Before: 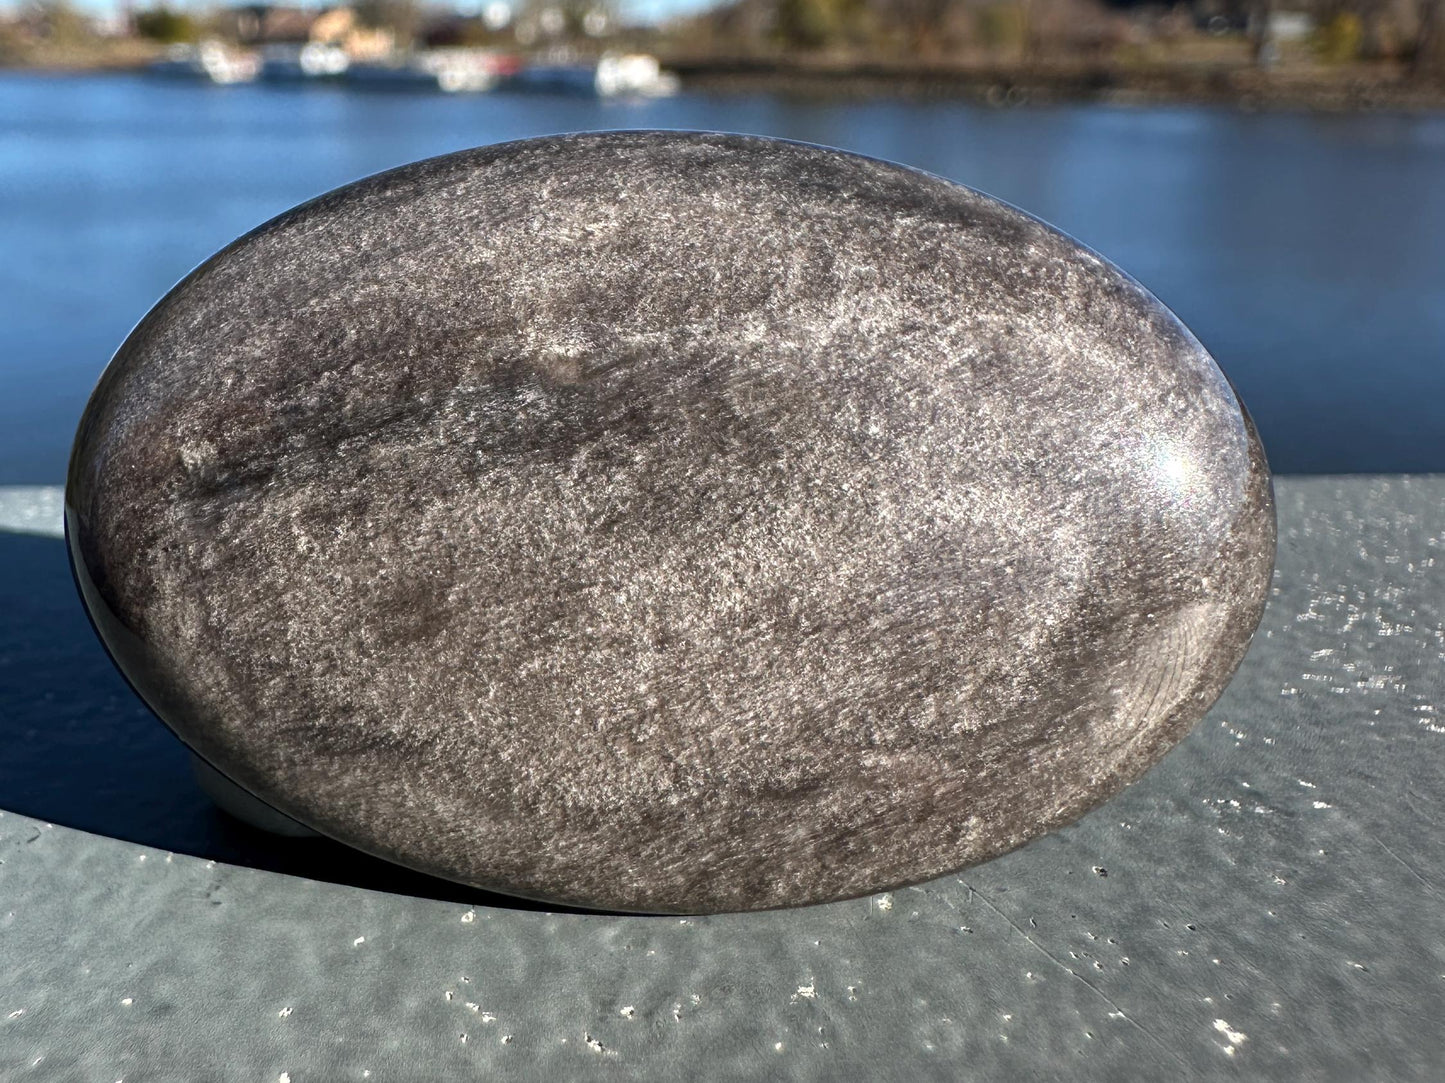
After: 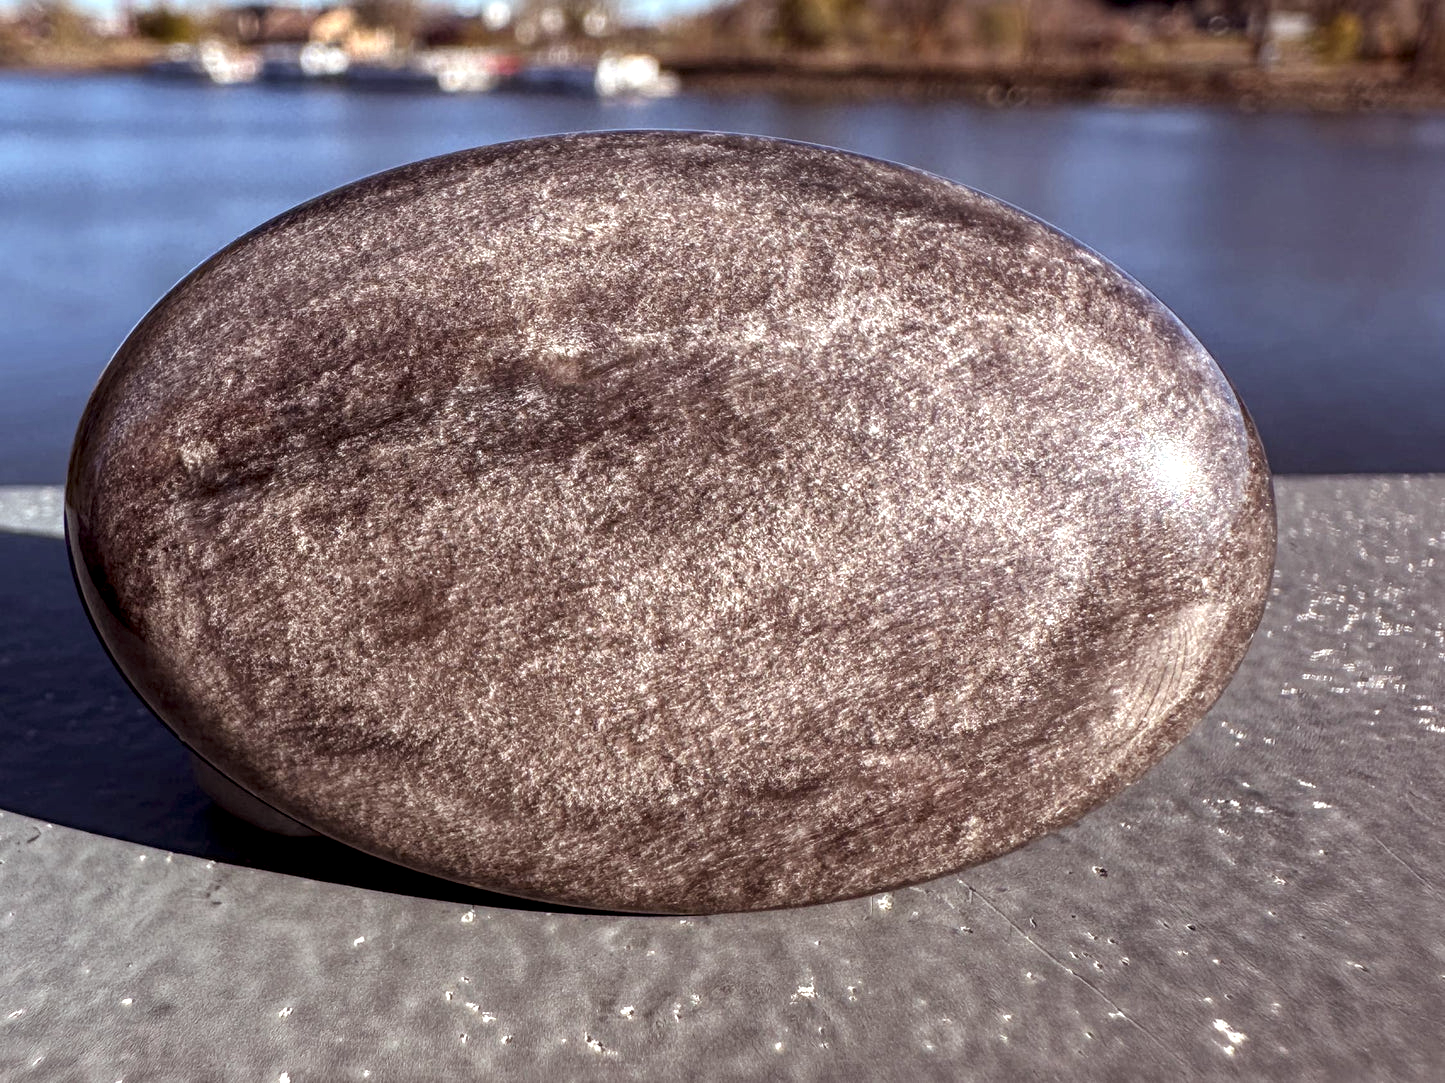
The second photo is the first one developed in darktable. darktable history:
local contrast: highlights 61%, detail 143%, midtone range 0.428
rgb levels: mode RGB, independent channels, levels [[0, 0.474, 1], [0, 0.5, 1], [0, 0.5, 1]]
